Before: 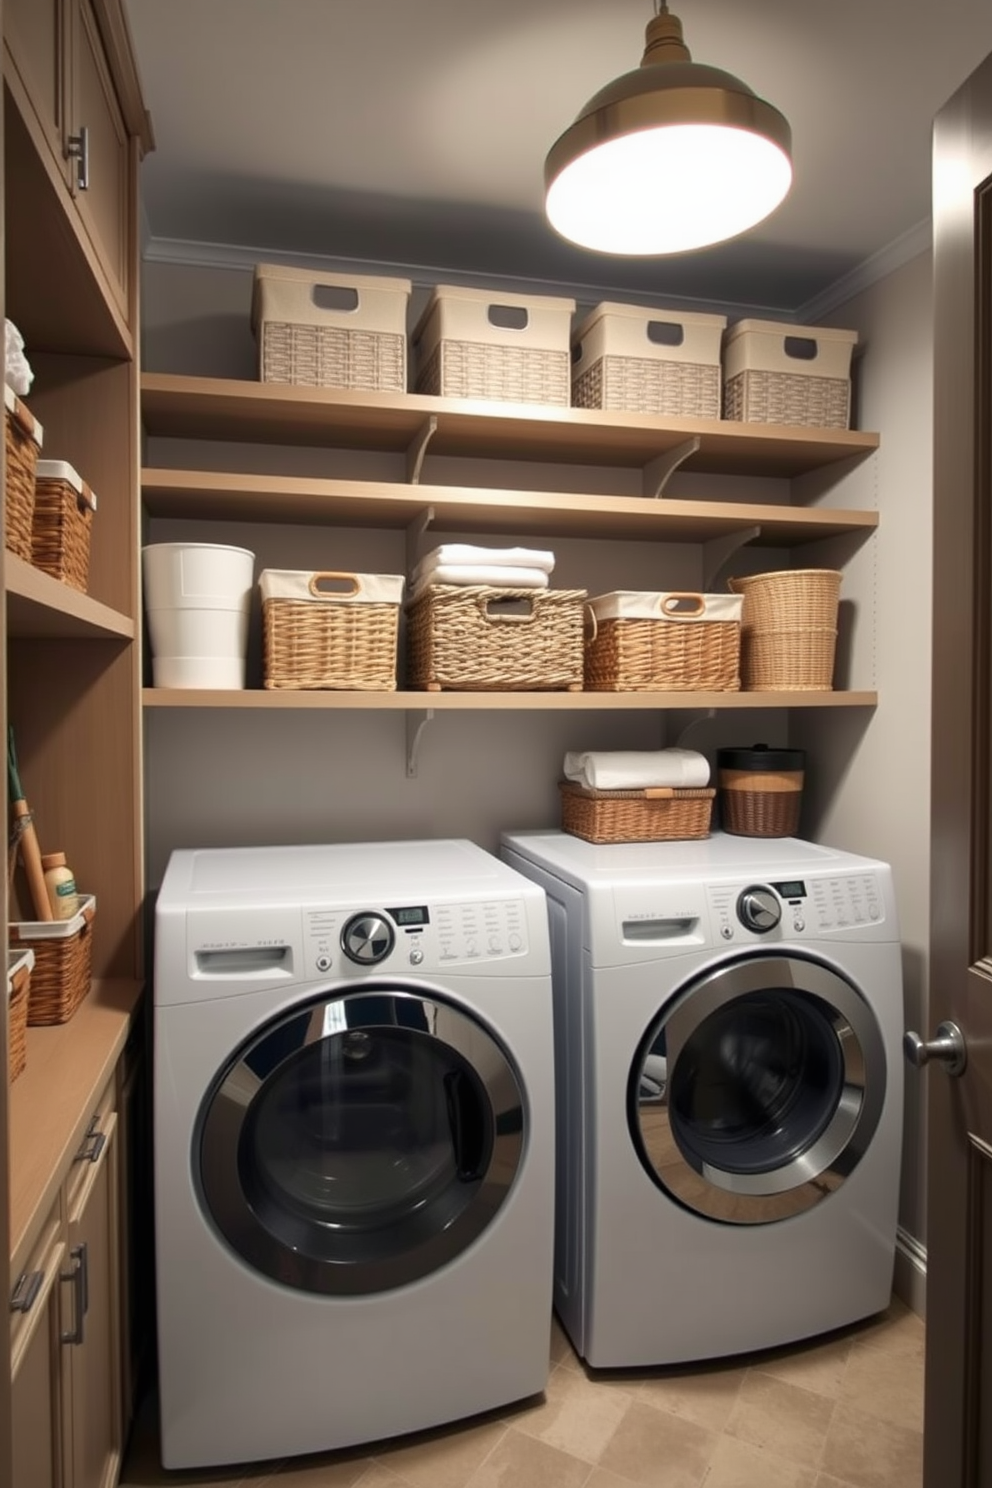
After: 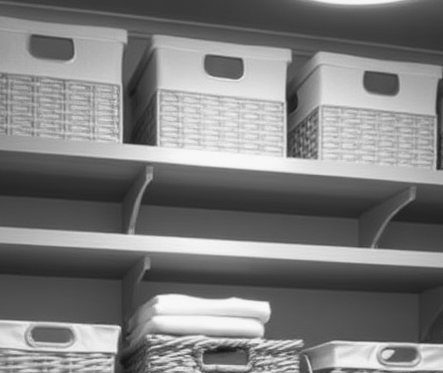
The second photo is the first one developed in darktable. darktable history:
monochrome: a 16.06, b 15.48, size 1
color correction: highlights a* -12.64, highlights b* -18.1, saturation 0.7
crop: left 28.64%, top 16.832%, right 26.637%, bottom 58.055%
